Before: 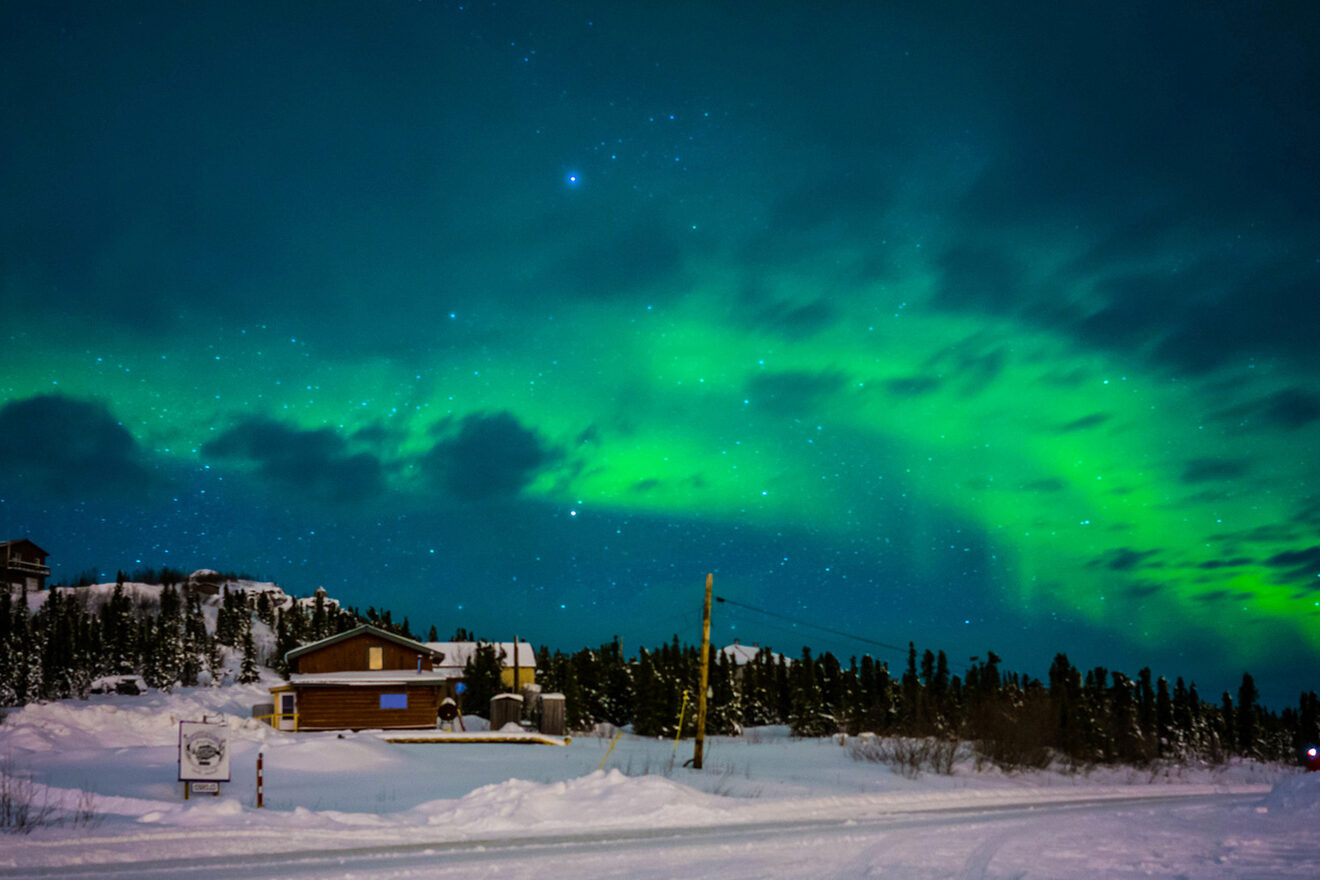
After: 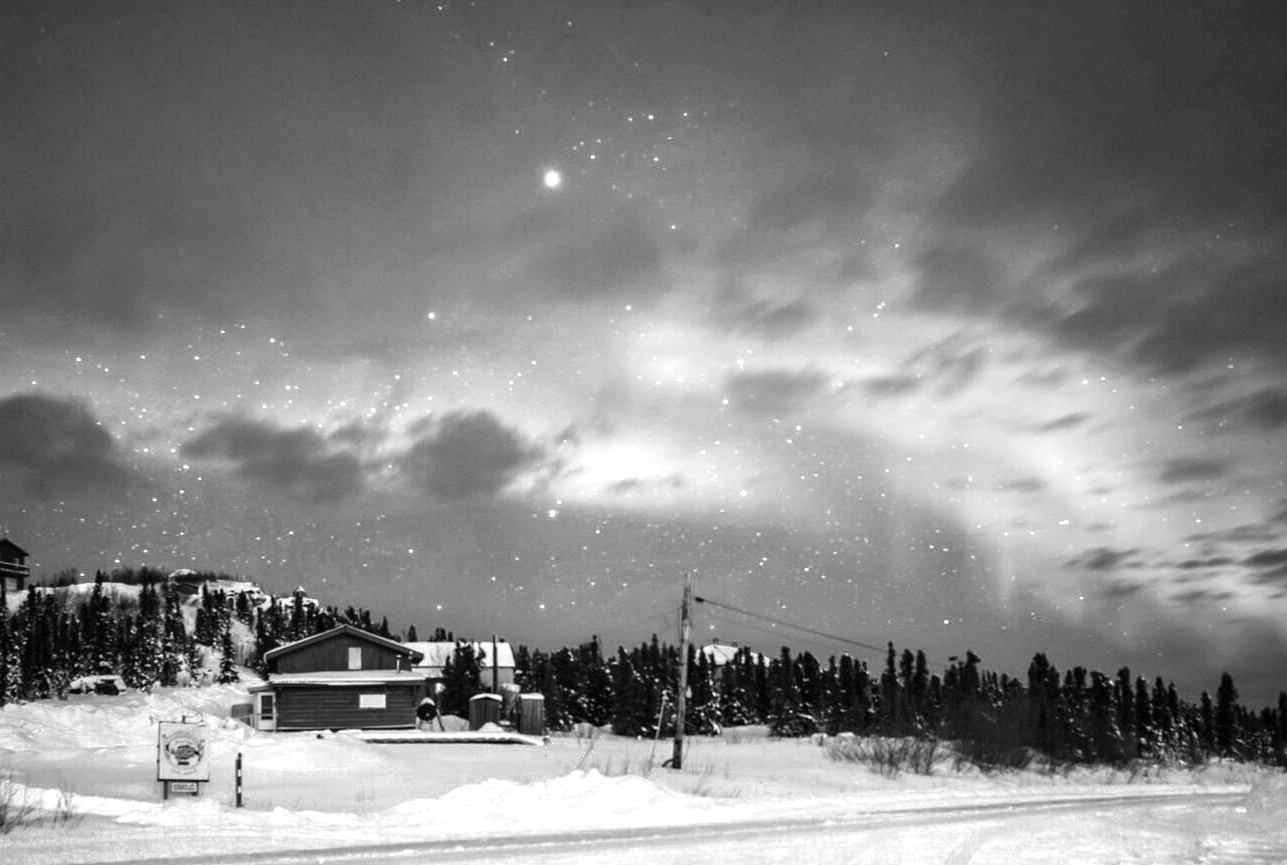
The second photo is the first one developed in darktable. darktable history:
color zones: curves: ch0 [(0, 0.613) (0.01, 0.613) (0.245, 0.448) (0.498, 0.529) (0.642, 0.665) (0.879, 0.777) (0.99, 0.613)]; ch1 [(0, 0) (0.143, 0) (0.286, 0) (0.429, 0) (0.571, 0) (0.714, 0) (0.857, 0)]
crop and rotate: left 1.725%, right 0.709%, bottom 1.696%
exposure: black level correction 0, exposure 1.095 EV, compensate highlight preservation false
